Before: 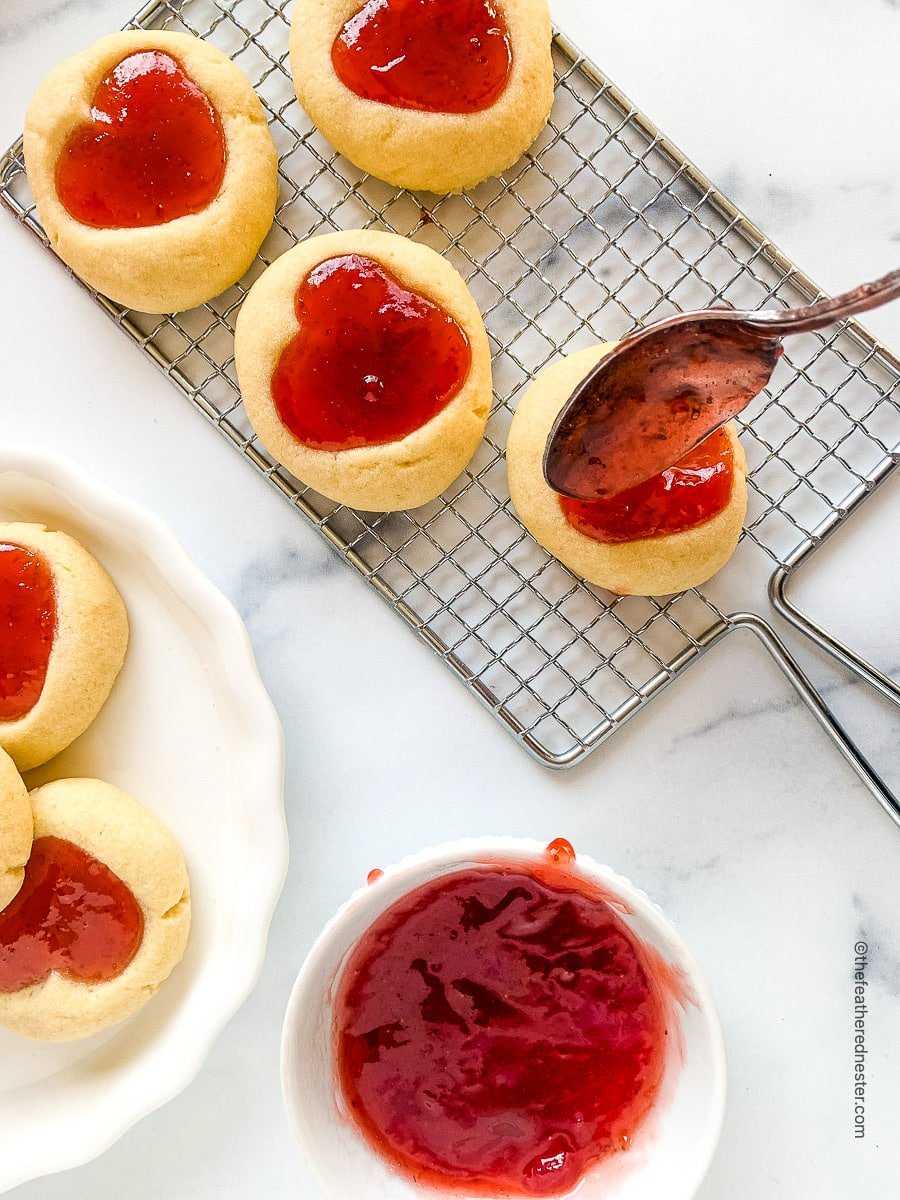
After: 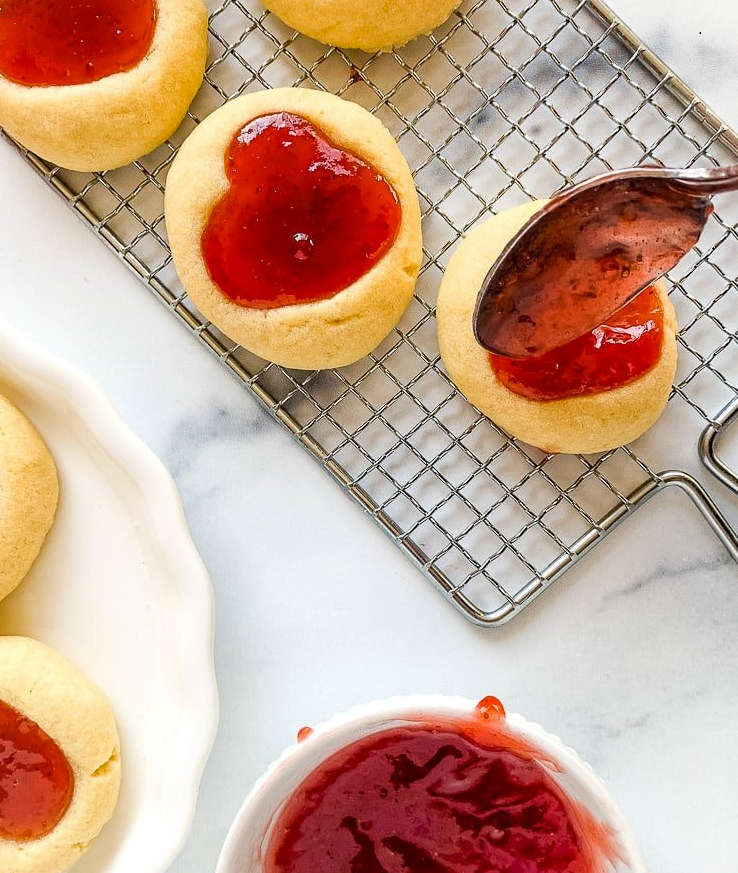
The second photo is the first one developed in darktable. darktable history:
crop: left 7.856%, top 11.836%, right 10.12%, bottom 15.387%
haze removal: compatibility mode true, adaptive false
